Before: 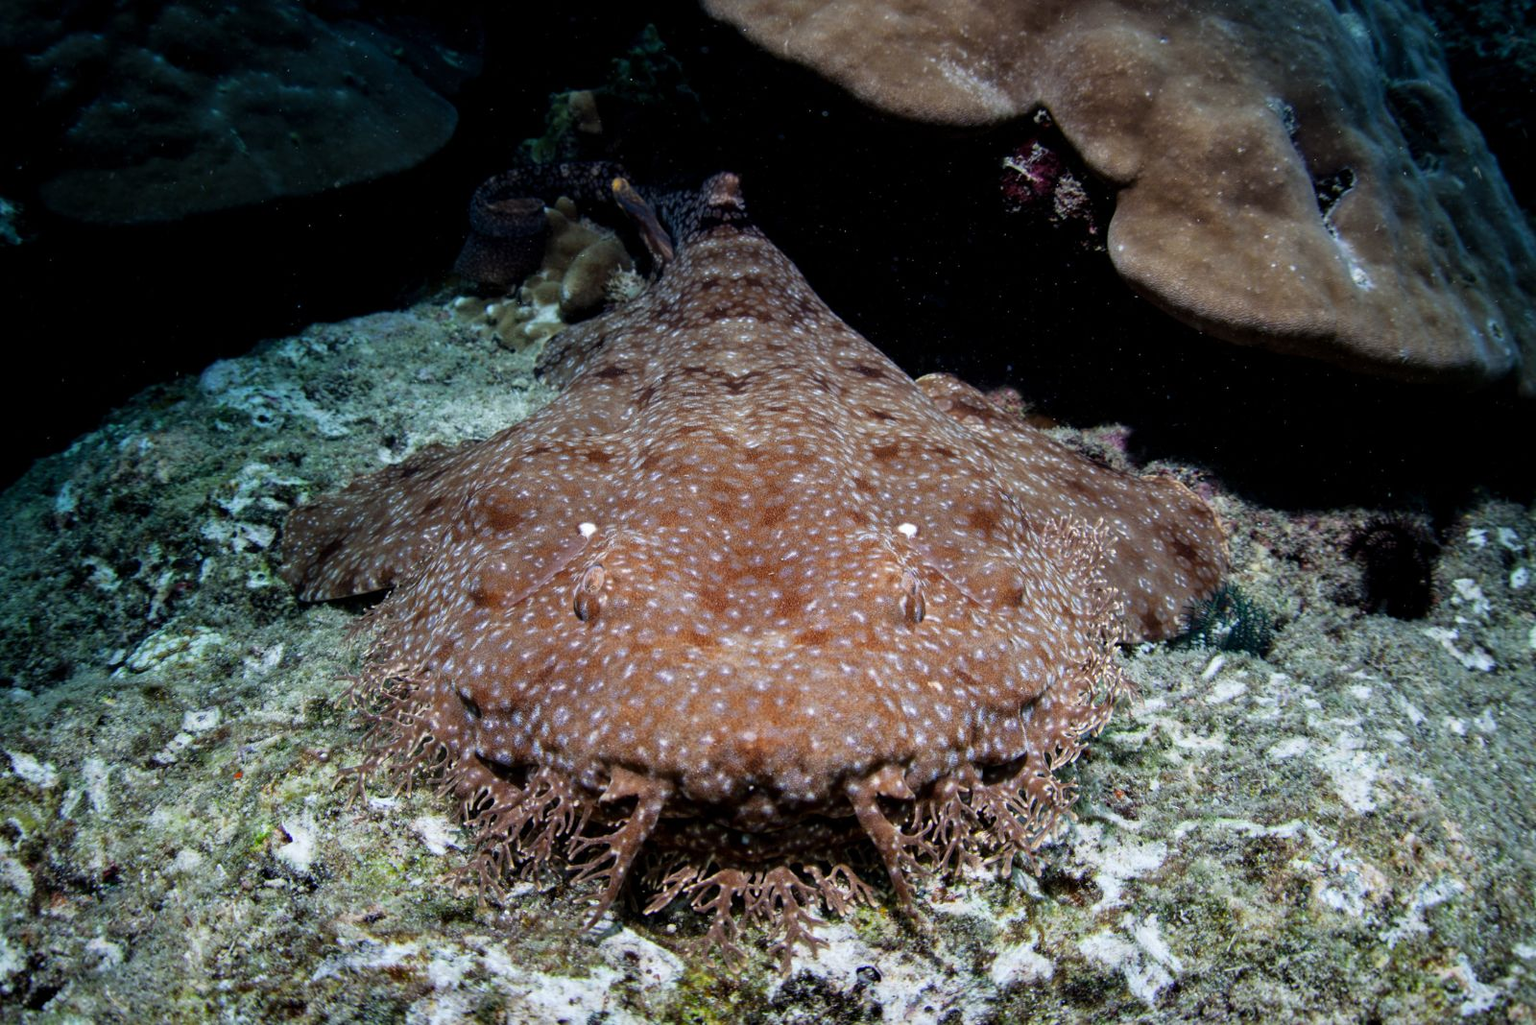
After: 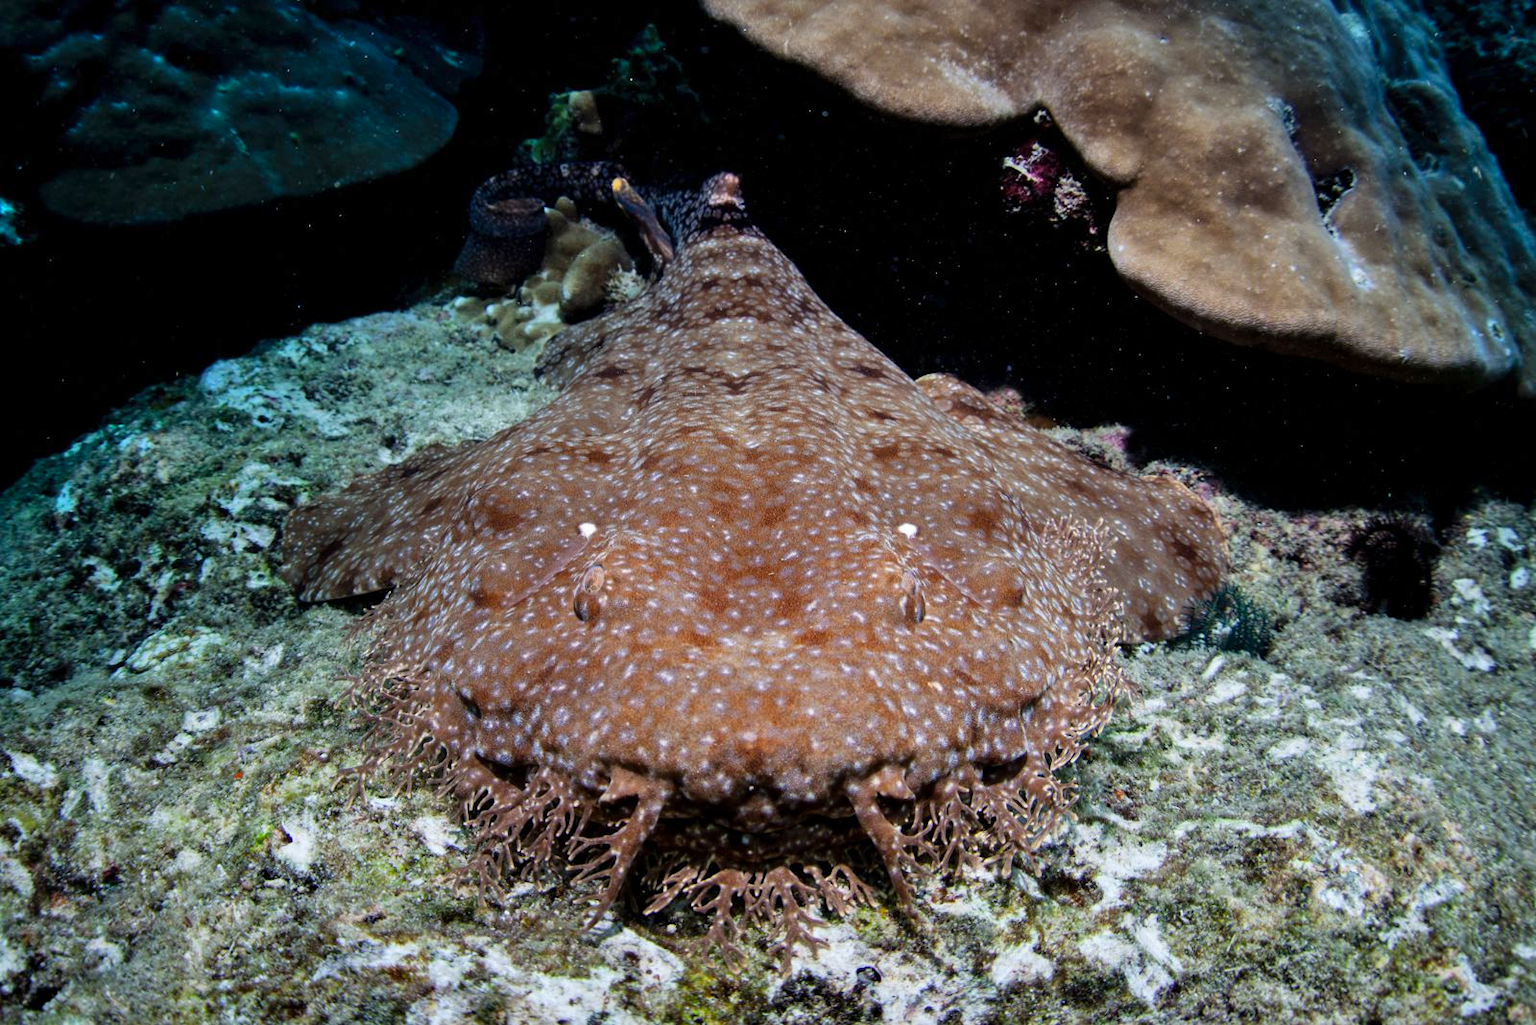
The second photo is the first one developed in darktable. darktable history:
color balance rgb: linear chroma grading › global chroma 8.791%, perceptual saturation grading › global saturation 0.52%
shadows and highlights: soften with gaussian
